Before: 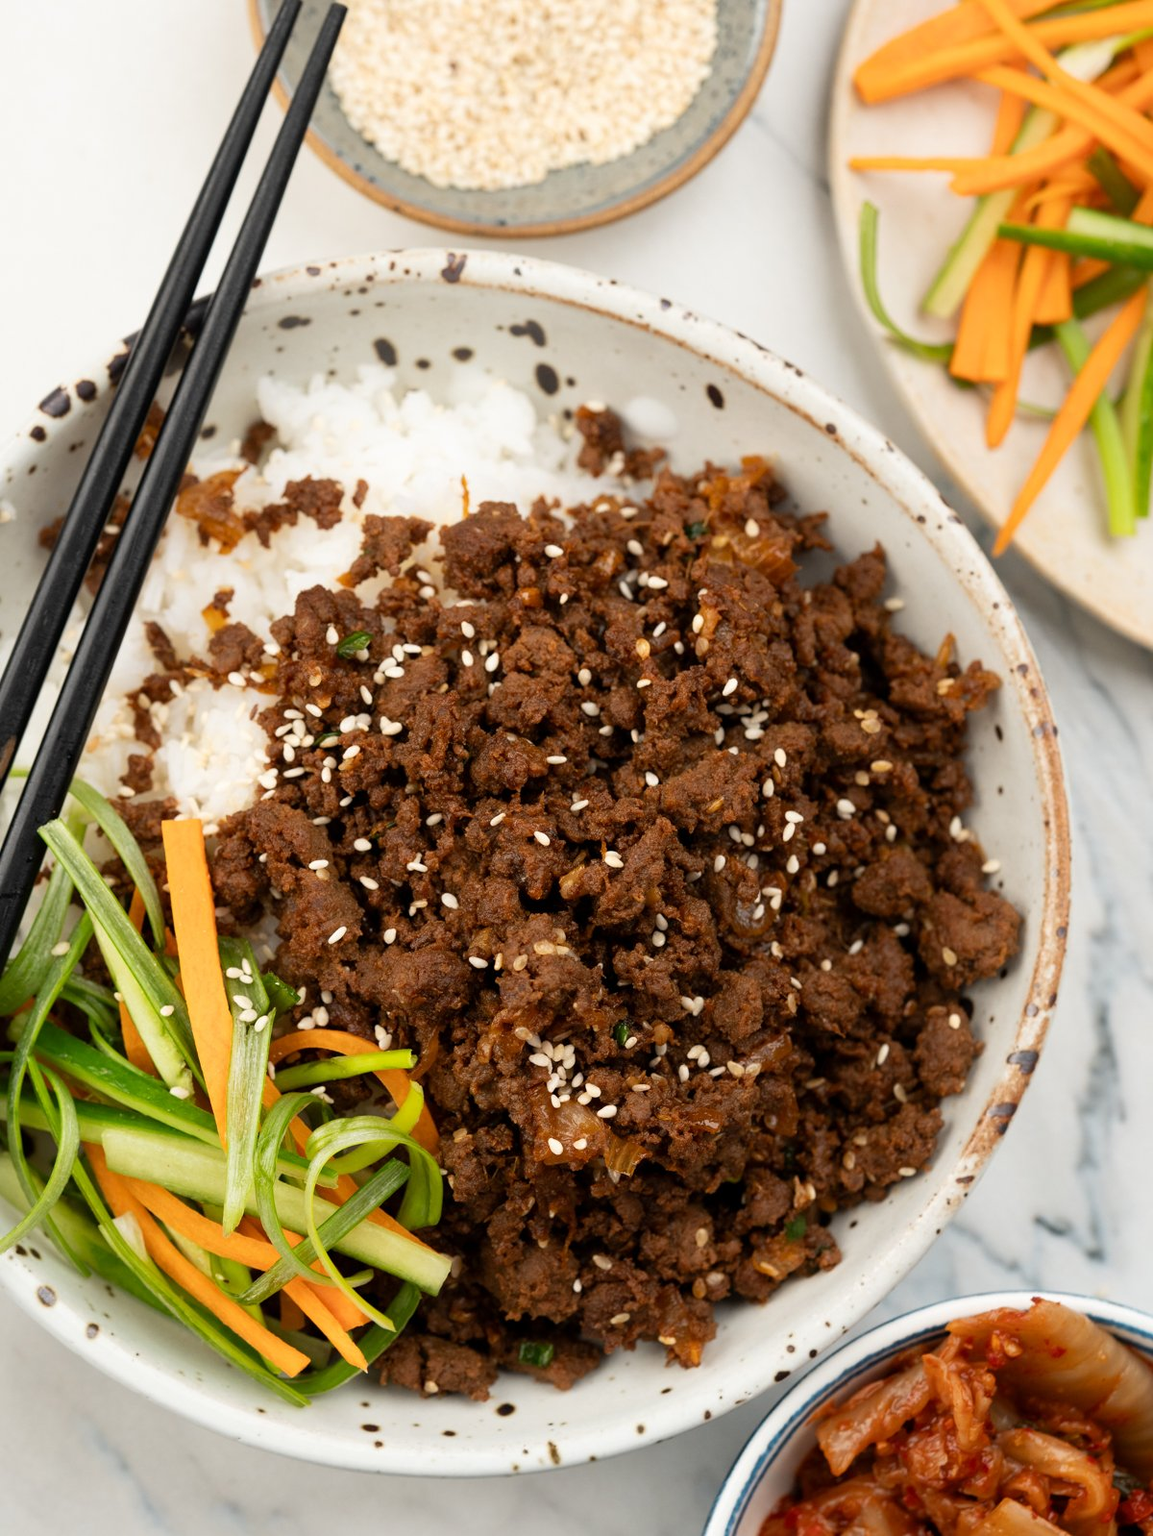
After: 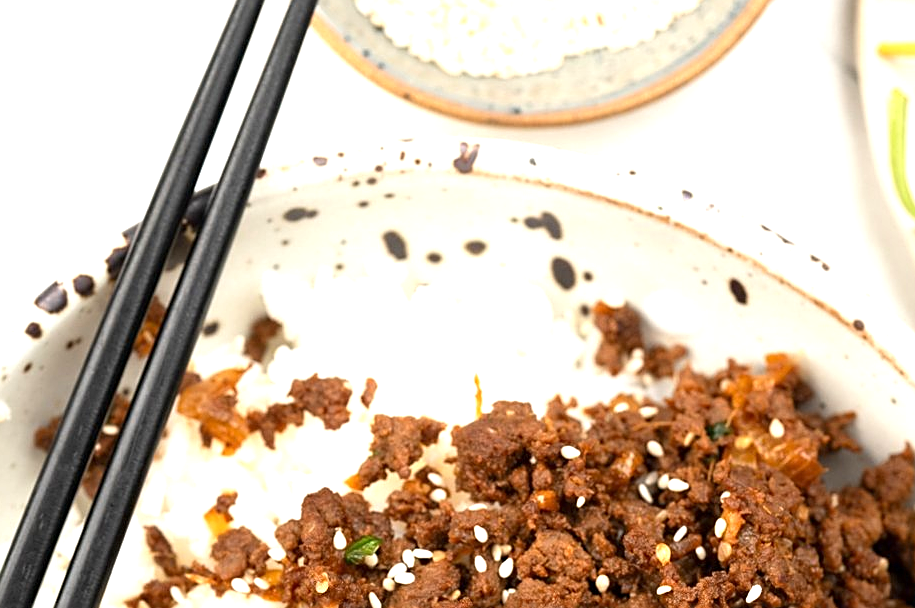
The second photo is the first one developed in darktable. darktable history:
sharpen: on, module defaults
exposure: exposure 0.95 EV, compensate highlight preservation false
crop: left 0.579%, top 7.627%, right 23.167%, bottom 54.275%
